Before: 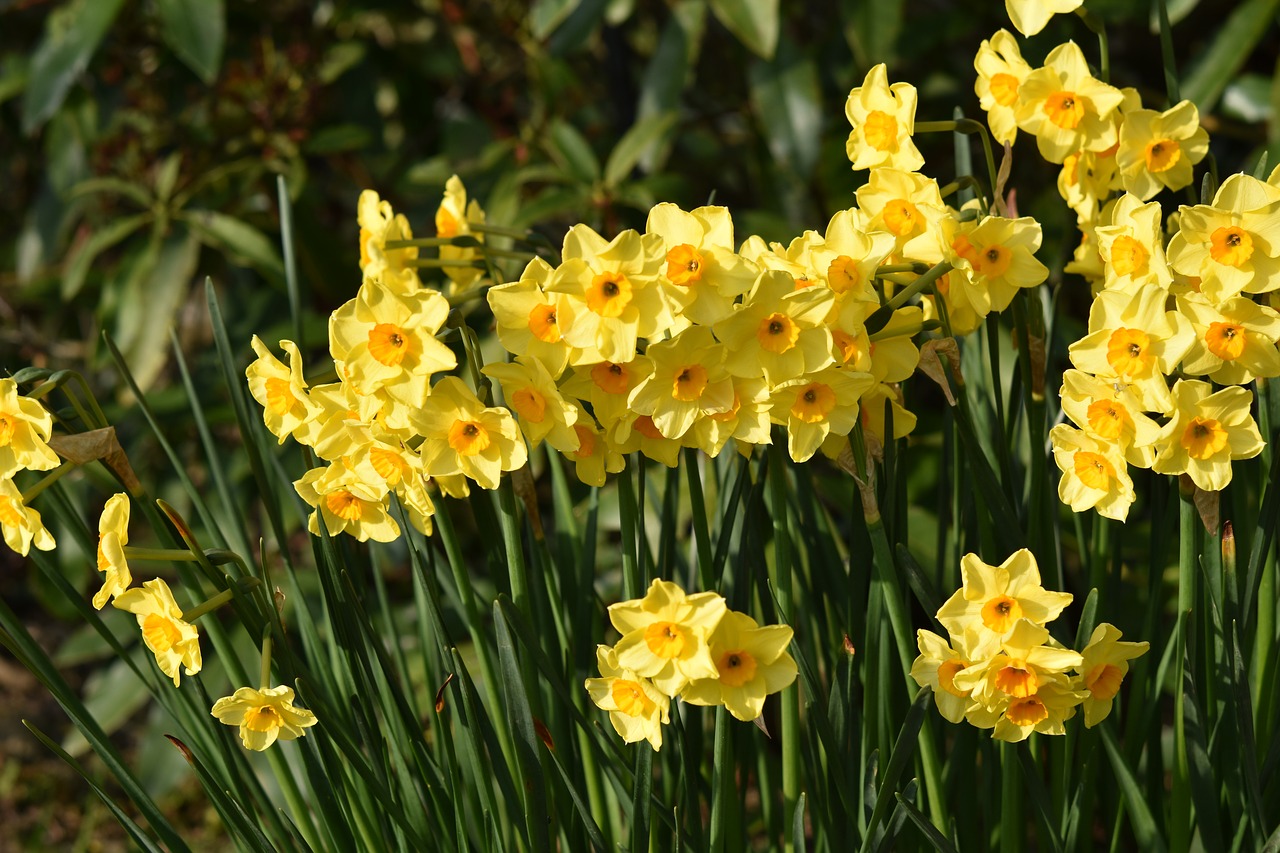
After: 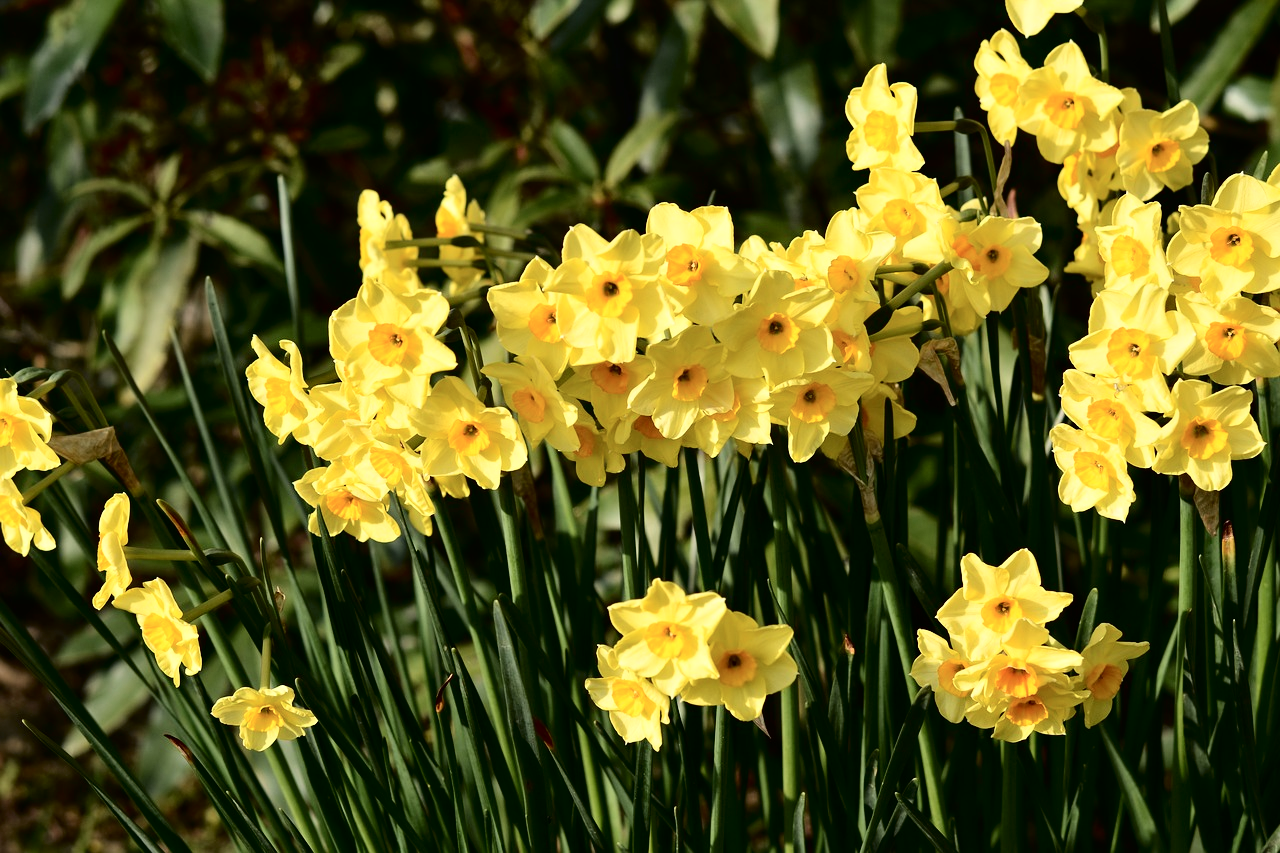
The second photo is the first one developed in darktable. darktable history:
tone curve: curves: ch0 [(0, 0) (0.003, 0.003) (0.011, 0.005) (0.025, 0.008) (0.044, 0.012) (0.069, 0.02) (0.1, 0.031) (0.136, 0.047) (0.177, 0.088) (0.224, 0.141) (0.277, 0.222) (0.335, 0.32) (0.399, 0.422) (0.468, 0.523) (0.543, 0.623) (0.623, 0.716) (0.709, 0.796) (0.801, 0.88) (0.898, 0.958) (1, 1)], color space Lab, independent channels, preserve colors none
